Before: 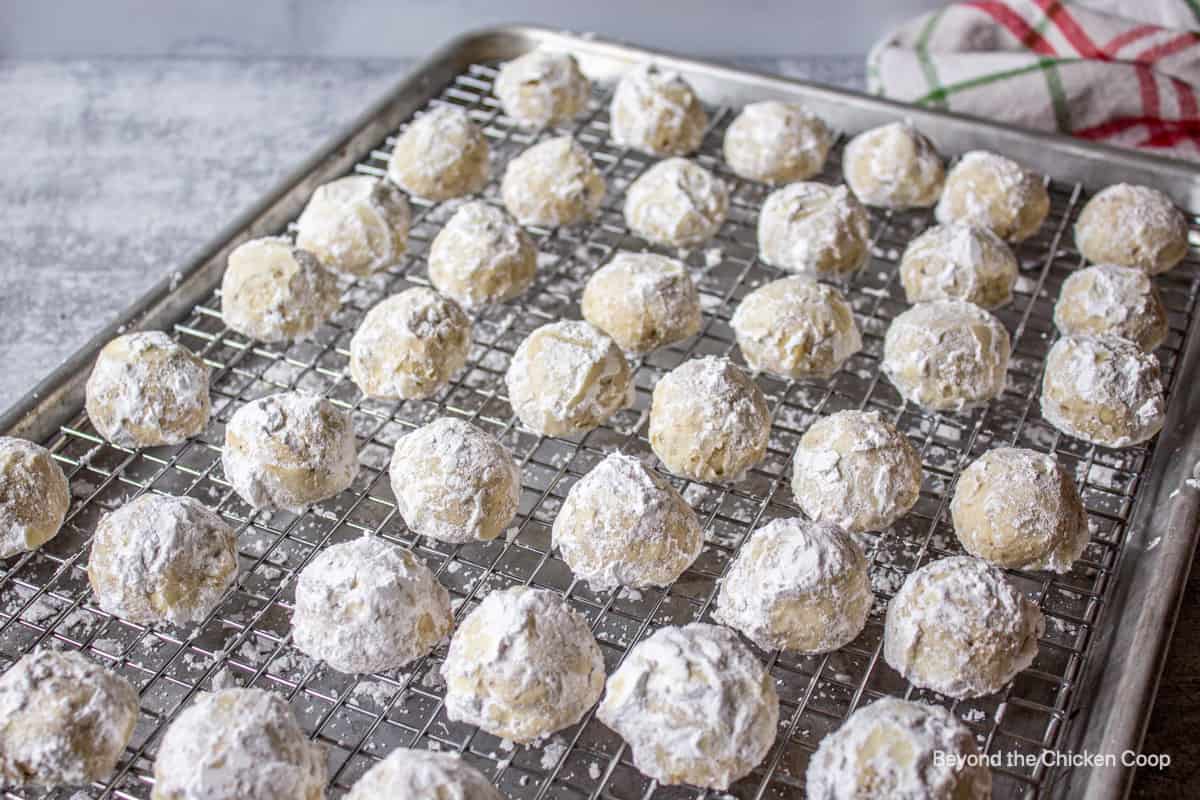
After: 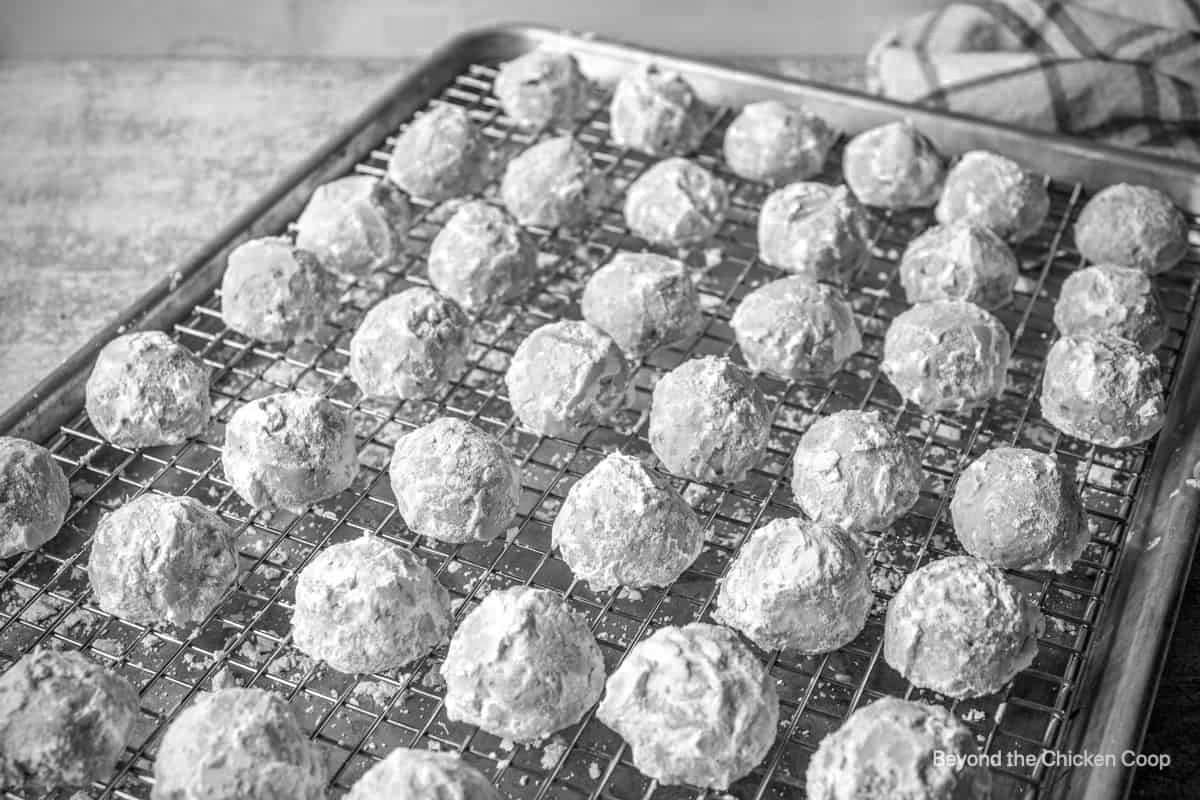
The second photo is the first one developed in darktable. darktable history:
tone equalizer: on, module defaults
shadows and highlights: shadows 34.31, highlights -34.87, highlights color adjustment 78.16%, soften with gaussian
color zones: curves: ch0 [(0, 0.613) (0.01, 0.613) (0.245, 0.448) (0.498, 0.529) (0.642, 0.665) (0.879, 0.777) (0.99, 0.613)]; ch1 [(0, 0) (0.143, 0) (0.286, 0) (0.429, 0) (0.571, 0) (0.714, 0) (0.857, 0)]
vignetting: brightness -0.577, saturation -0.252
